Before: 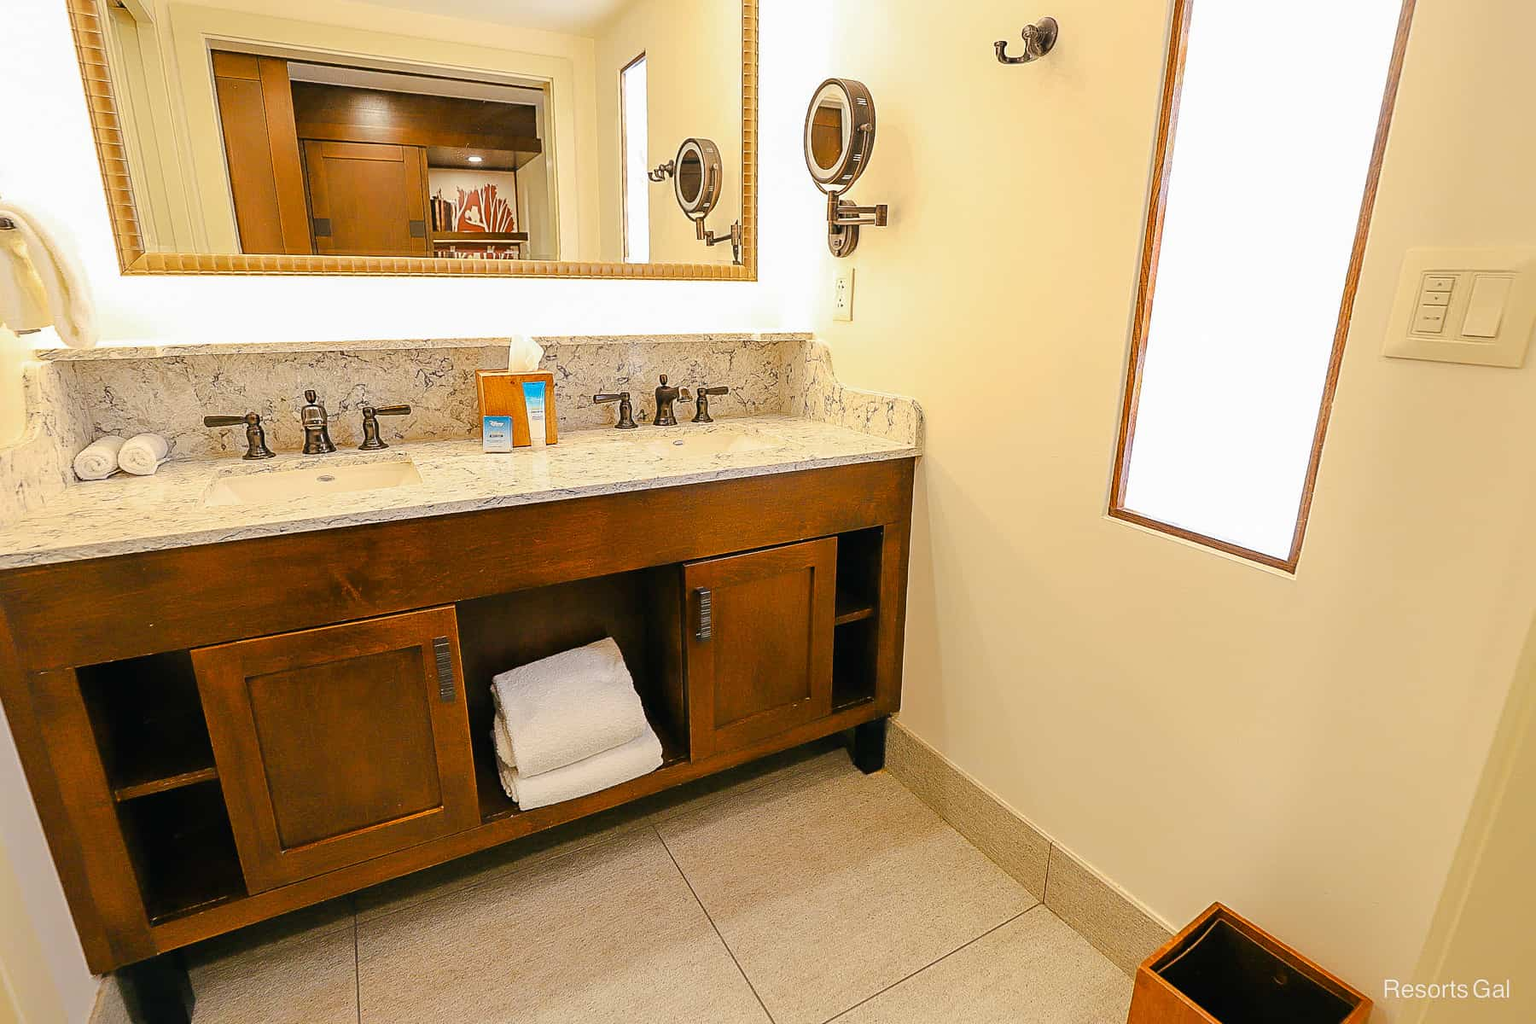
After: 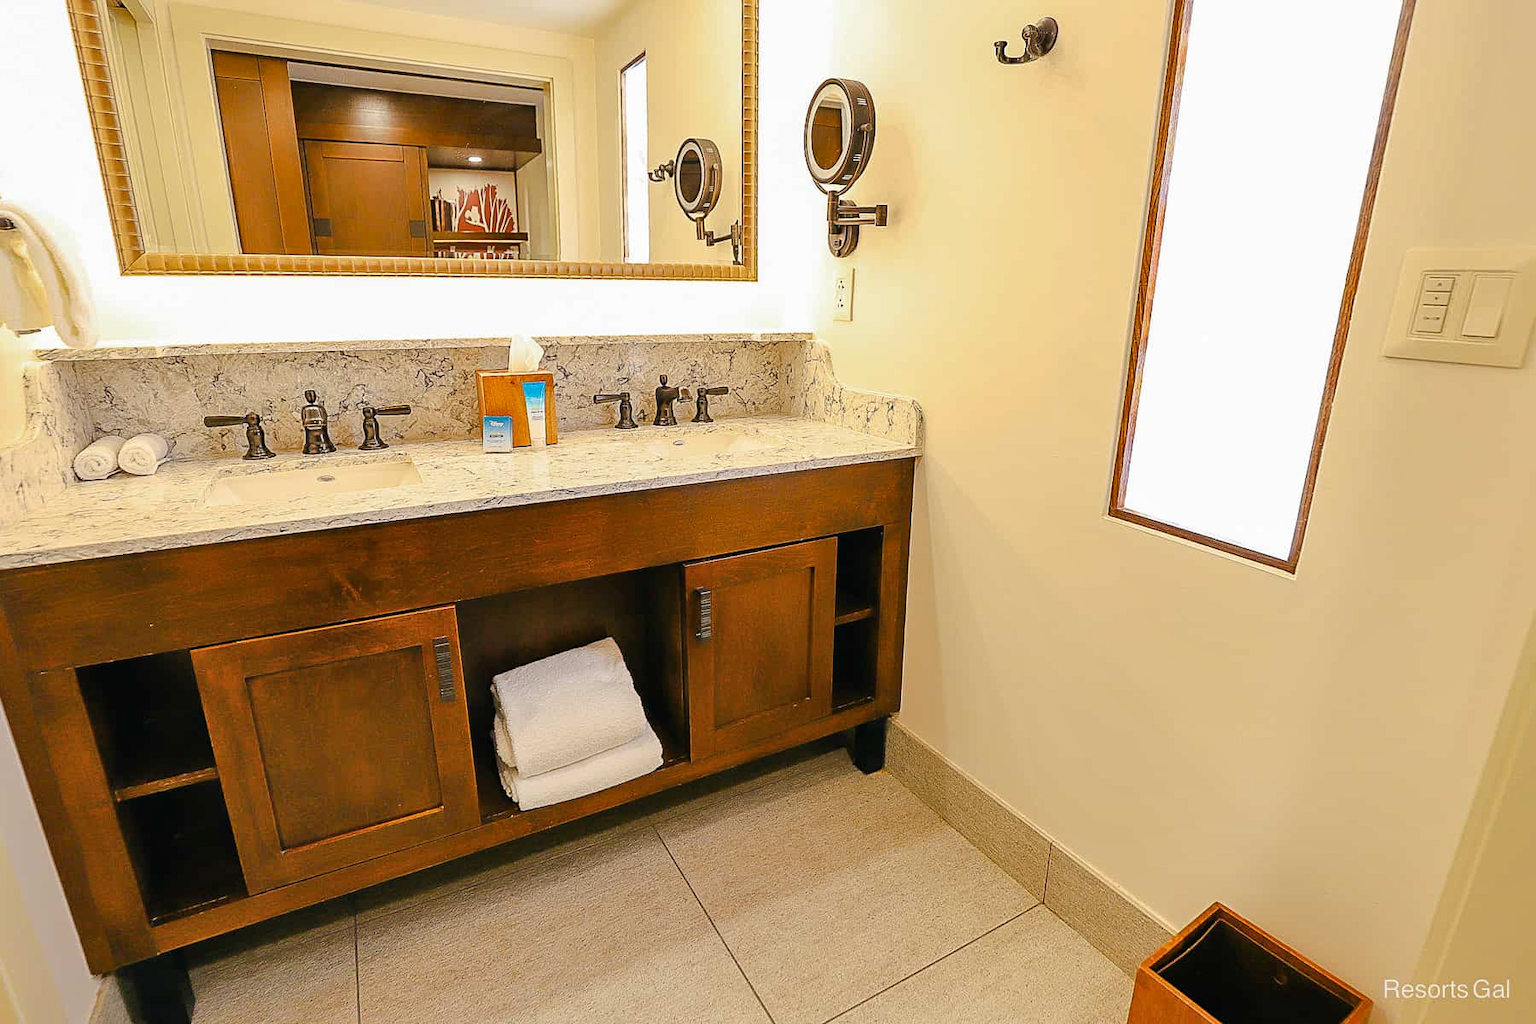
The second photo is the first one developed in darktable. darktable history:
shadows and highlights: shadows 52.37, highlights -28.56, soften with gaussian
